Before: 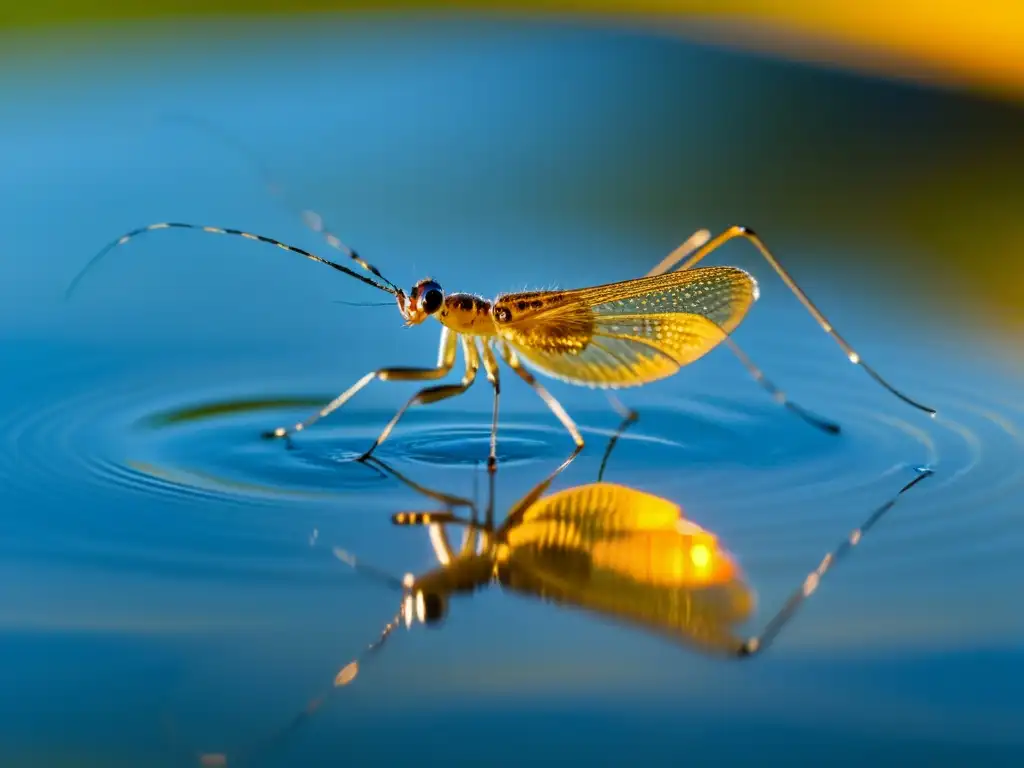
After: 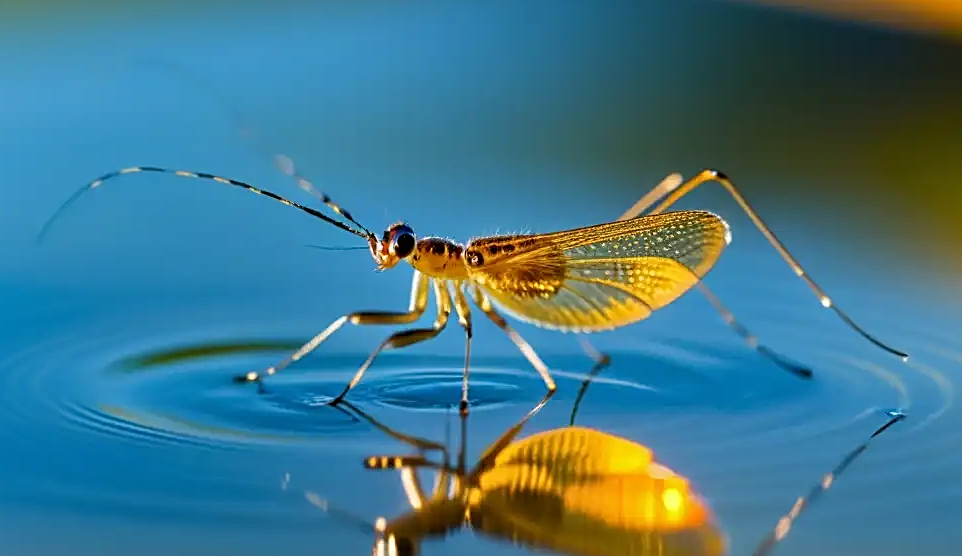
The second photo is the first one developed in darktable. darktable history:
crop: left 2.773%, top 7.302%, right 3.213%, bottom 20.297%
sharpen: on, module defaults
